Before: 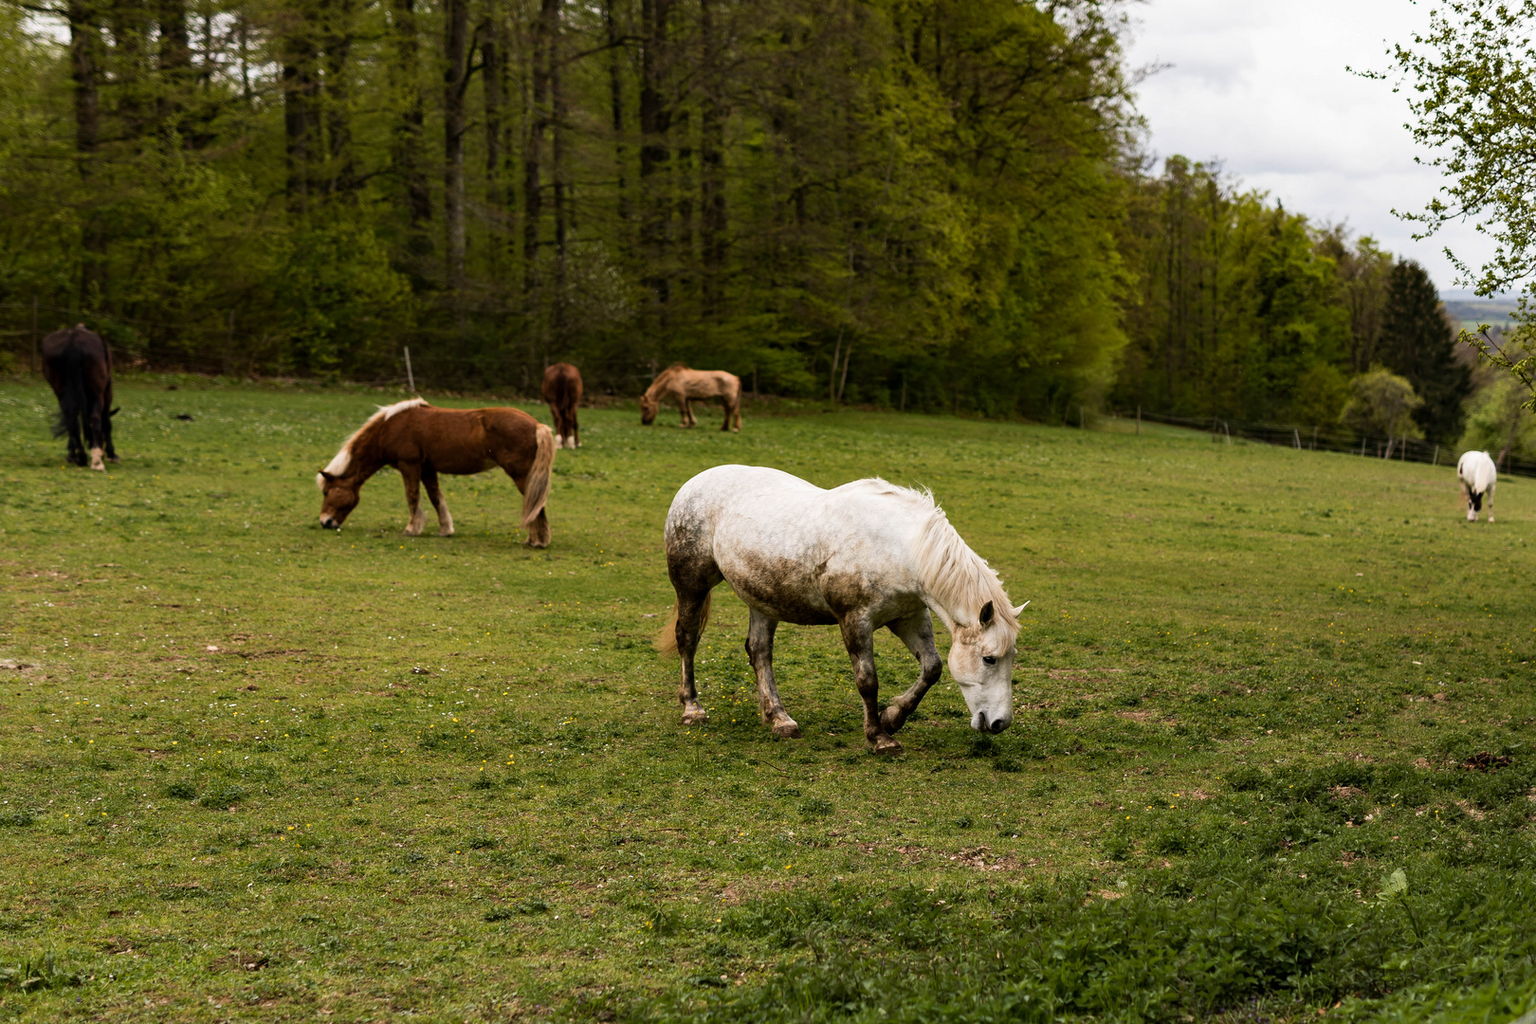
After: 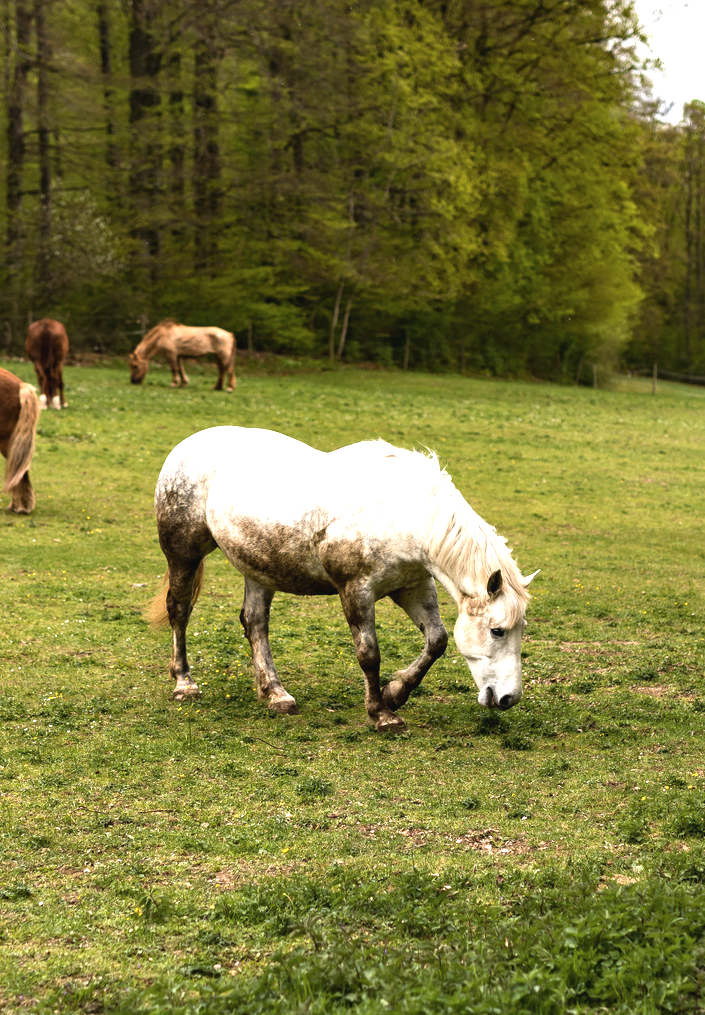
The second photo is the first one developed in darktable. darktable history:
crop: left 33.74%, top 5.964%, right 22.72%
contrast brightness saturation: contrast -0.072, brightness -0.043, saturation -0.112
exposure: black level correction 0, exposure 1.2 EV, compensate highlight preservation false
